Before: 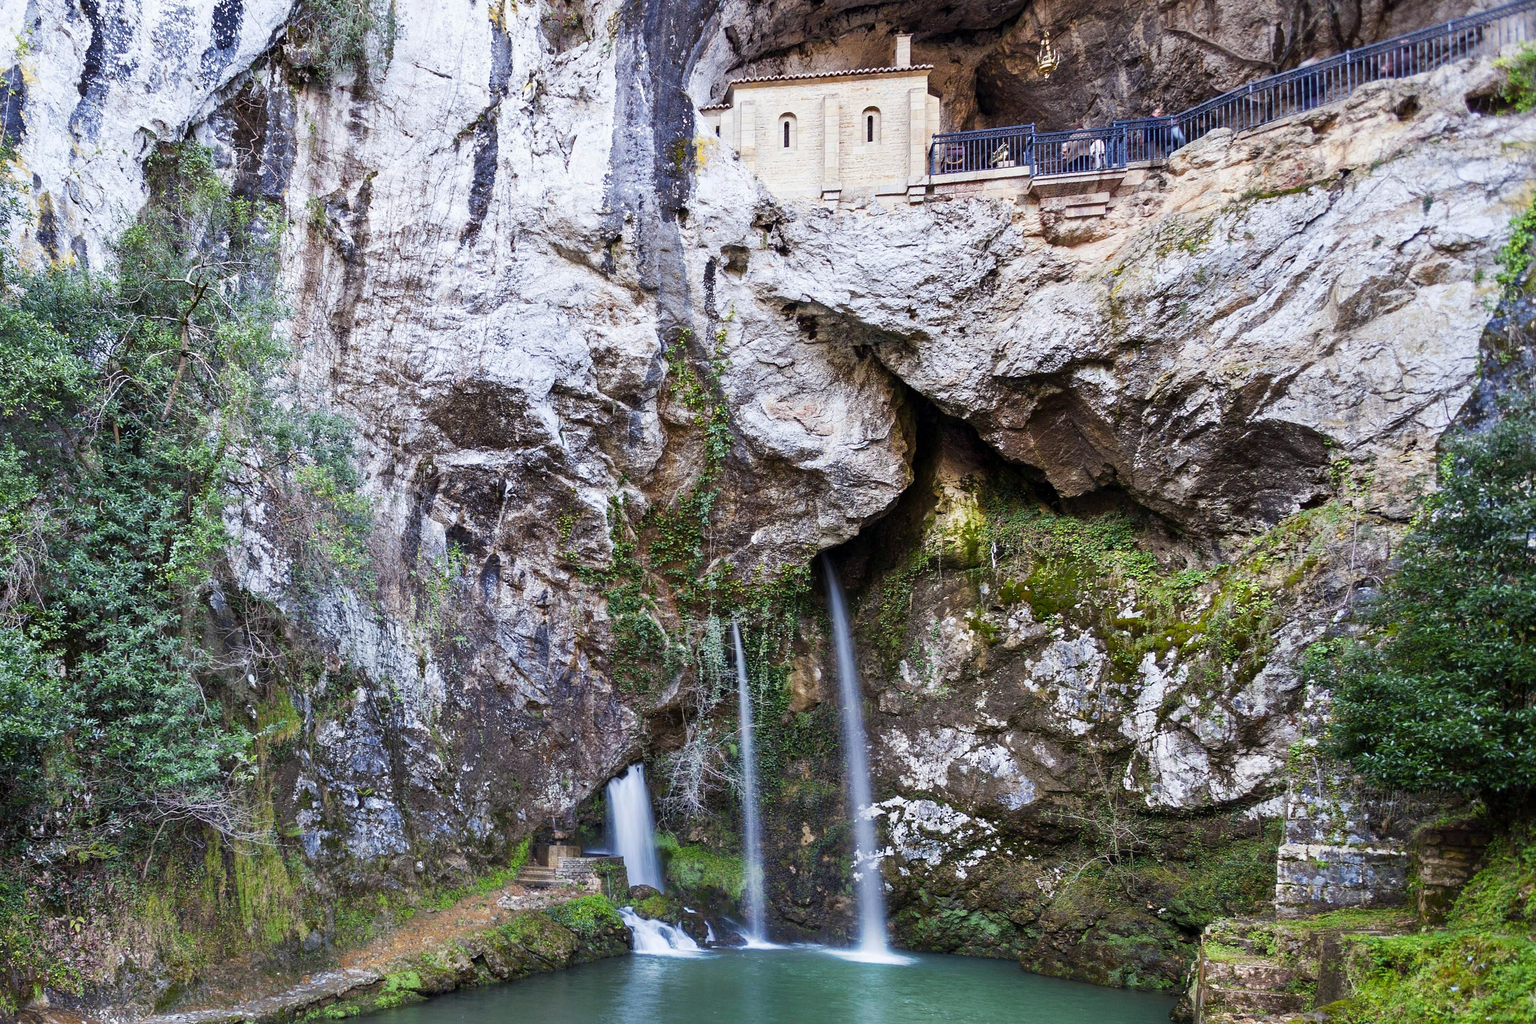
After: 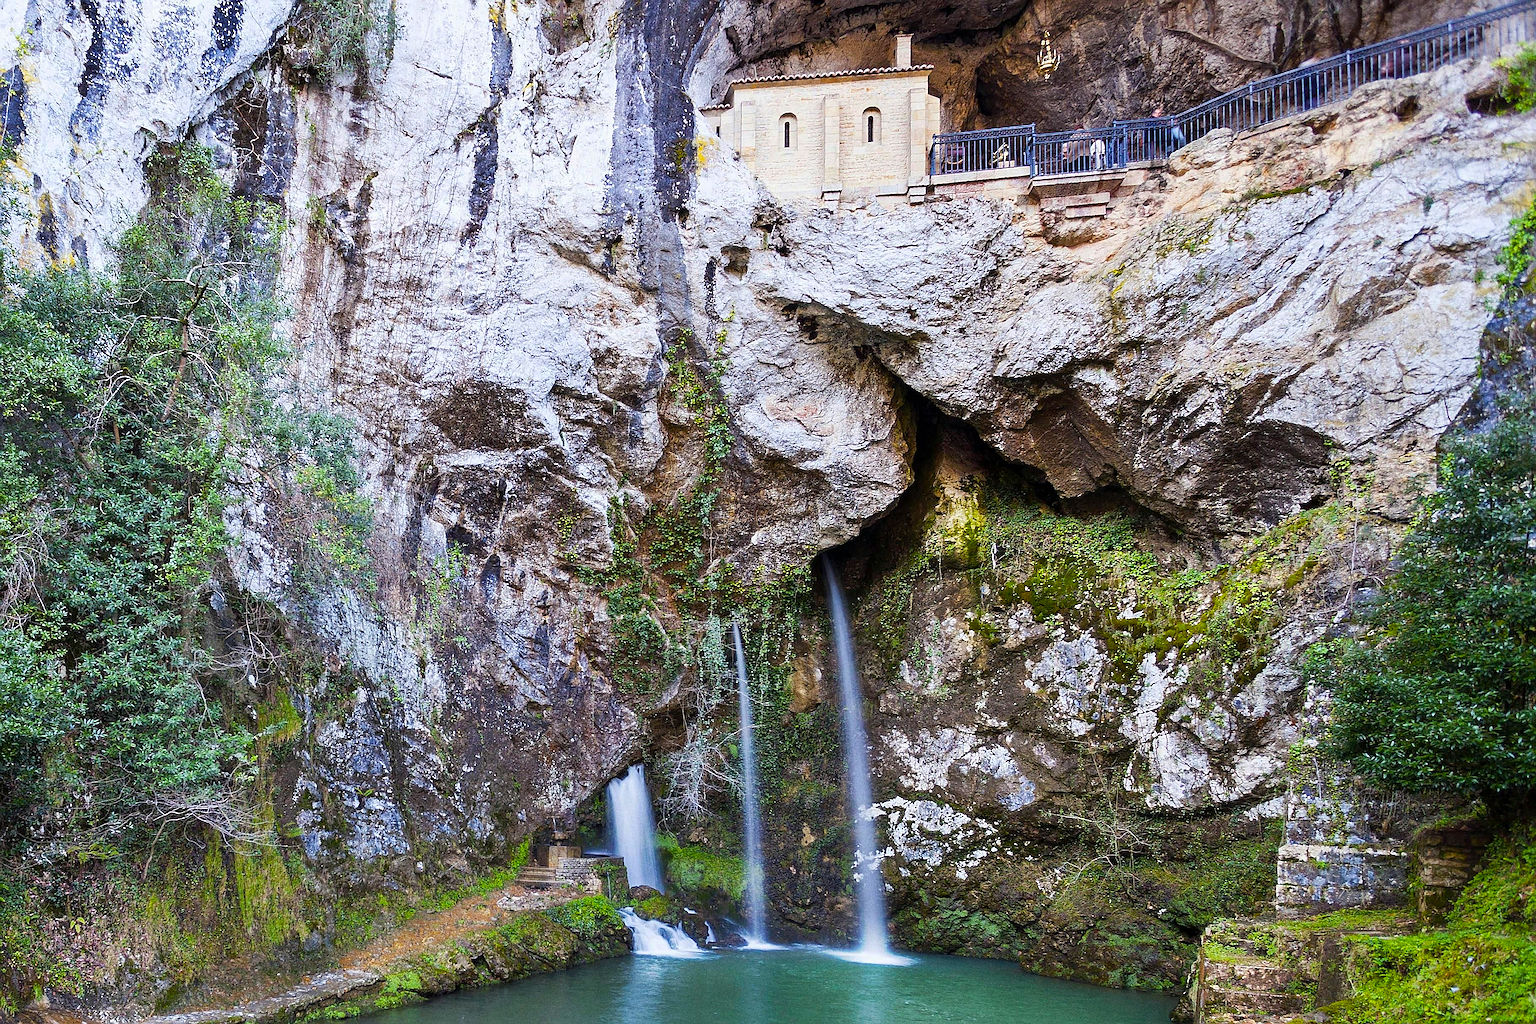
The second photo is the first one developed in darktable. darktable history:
sharpen: radius 1.4, amount 1.25, threshold 0.7
grain: coarseness 0.09 ISO, strength 40%
exposure: compensate highlight preservation false
color balance rgb: perceptual saturation grading › global saturation 25%, global vibrance 20%
